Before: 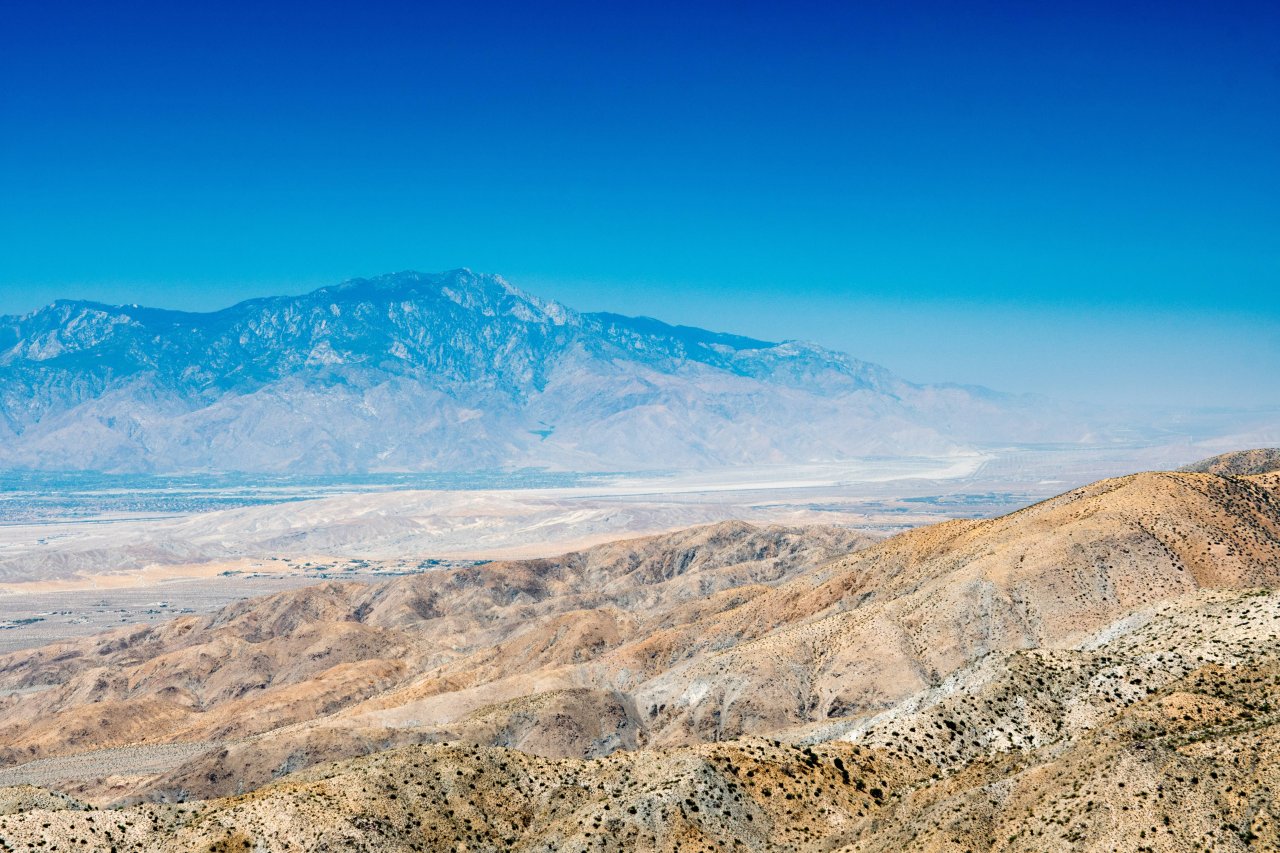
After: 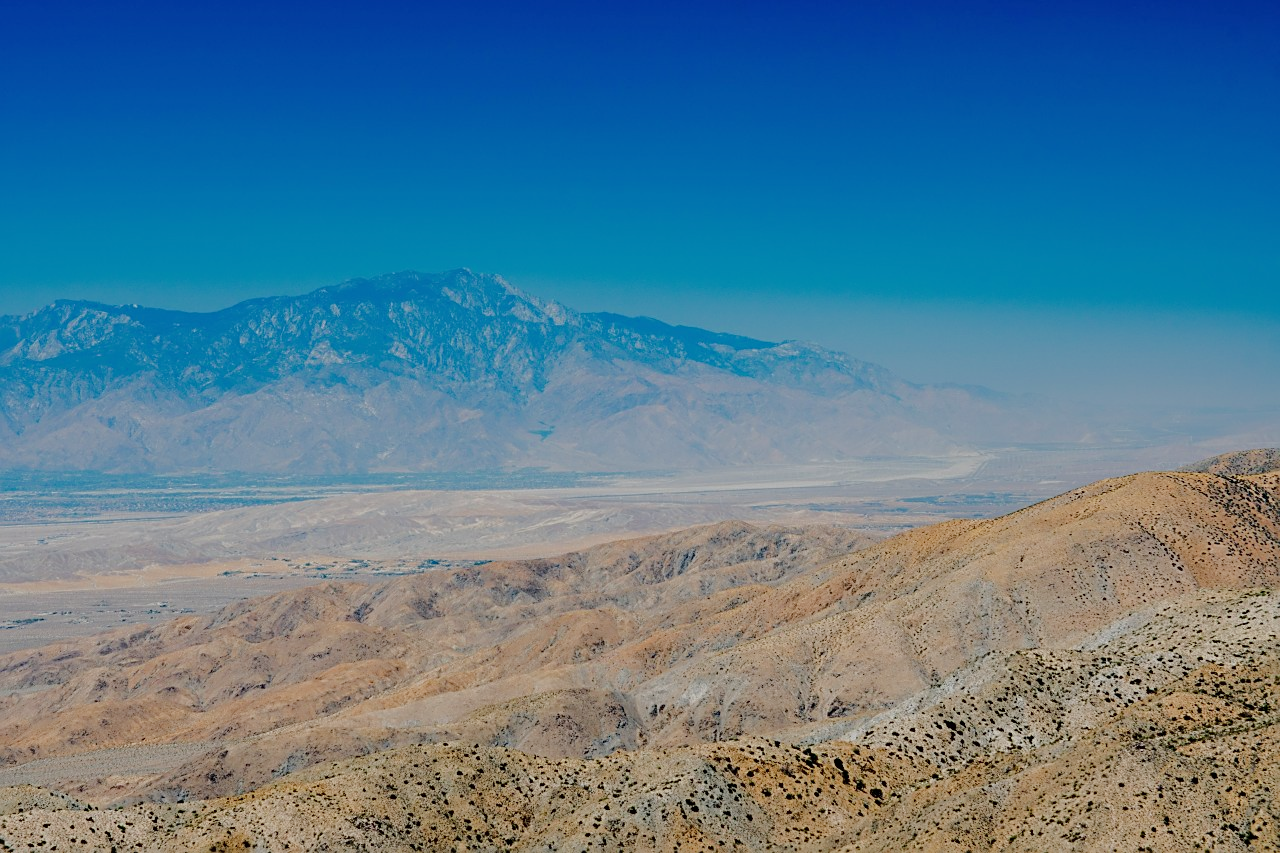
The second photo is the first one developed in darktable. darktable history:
tone equalizer: -8 EV -0.034 EV, -7 EV 0.014 EV, -6 EV -0.007 EV, -5 EV 0.008 EV, -4 EV -0.028 EV, -3 EV -0.233 EV, -2 EV -0.688 EV, -1 EV -0.957 EV, +0 EV -0.947 EV, edges refinement/feathering 500, mask exposure compensation -1.57 EV, preserve details no
sharpen: amount 0.494
